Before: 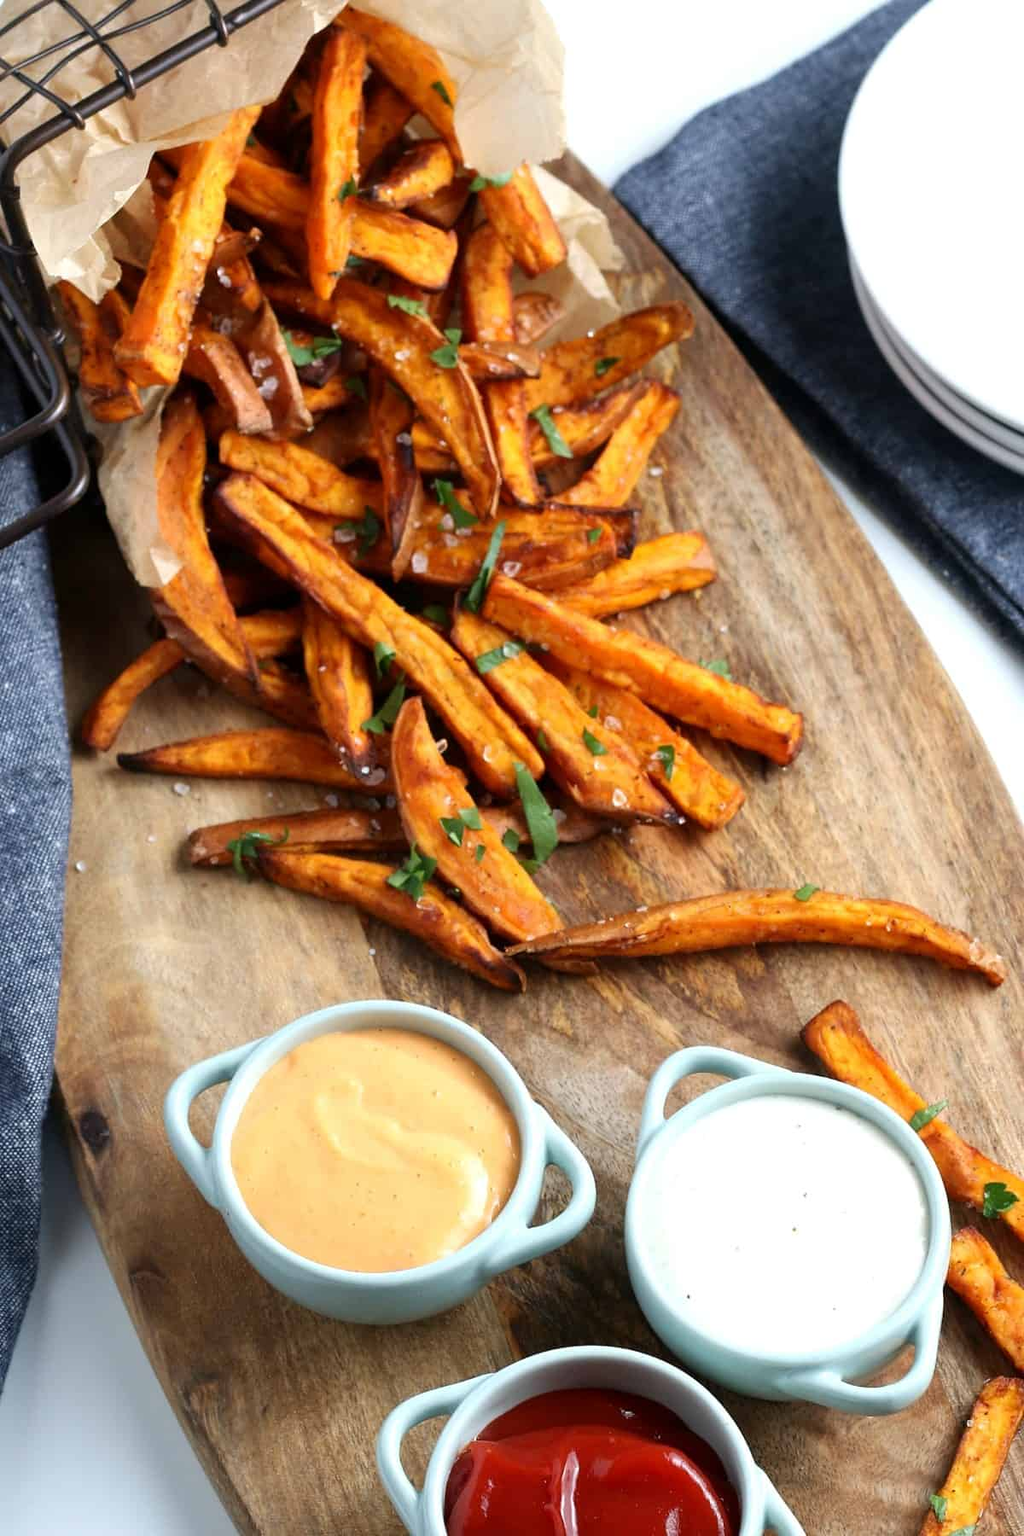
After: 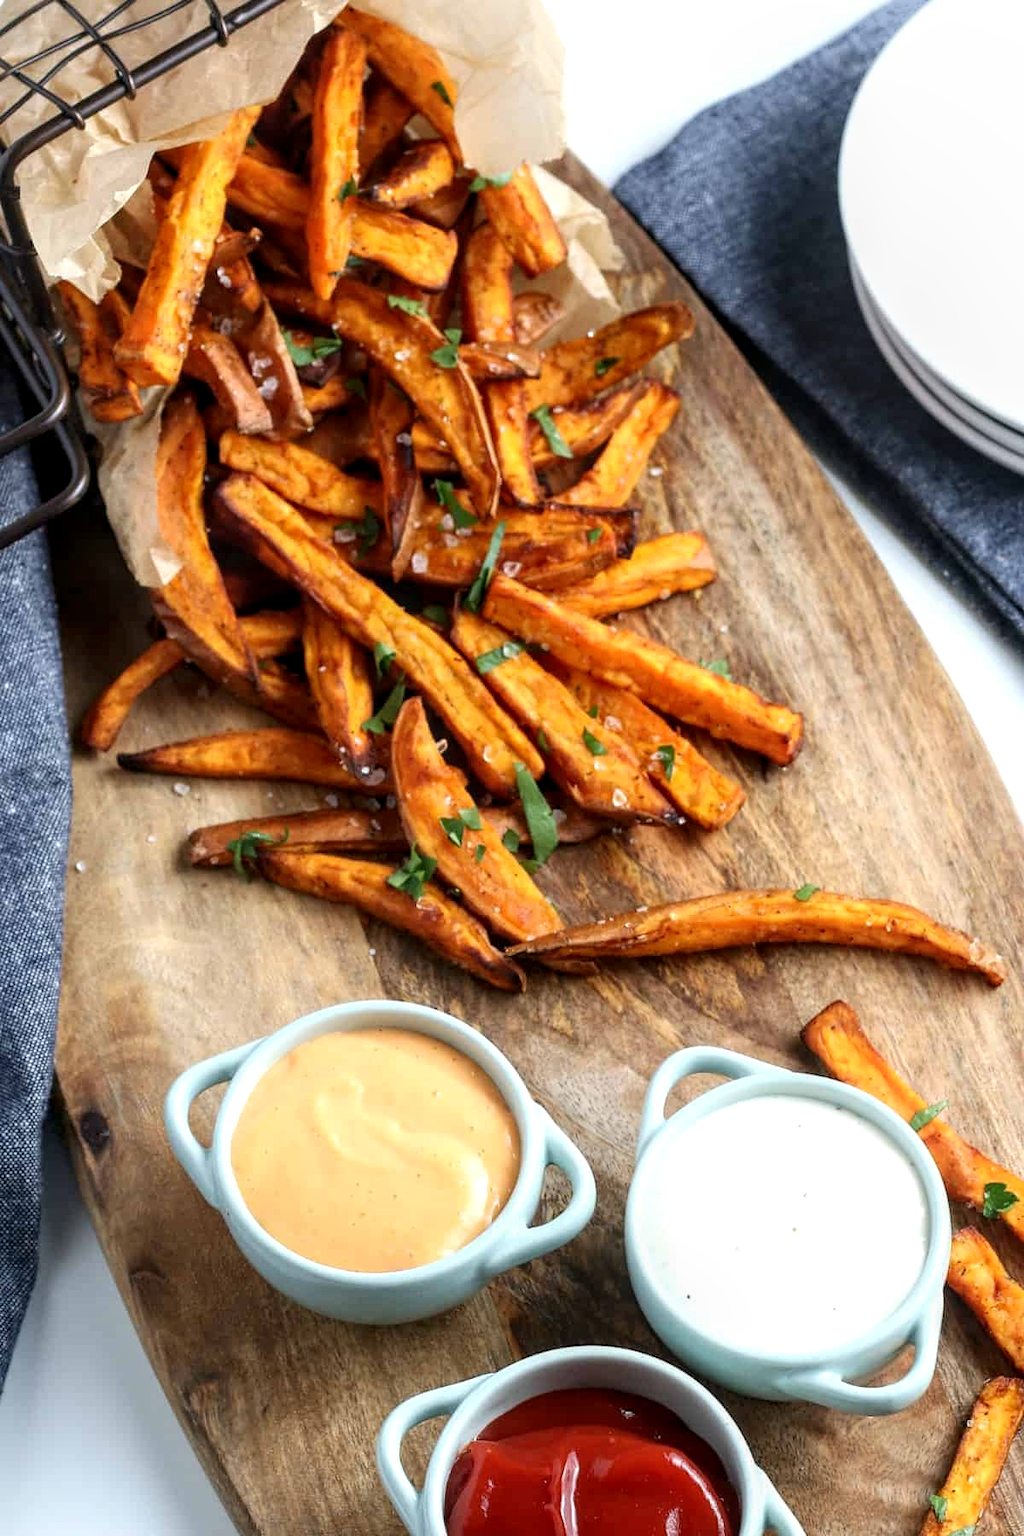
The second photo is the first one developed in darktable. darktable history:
local contrast: detail 130%
shadows and highlights: shadows -24.28, highlights 49.77, soften with gaussian
tone equalizer: on, module defaults
